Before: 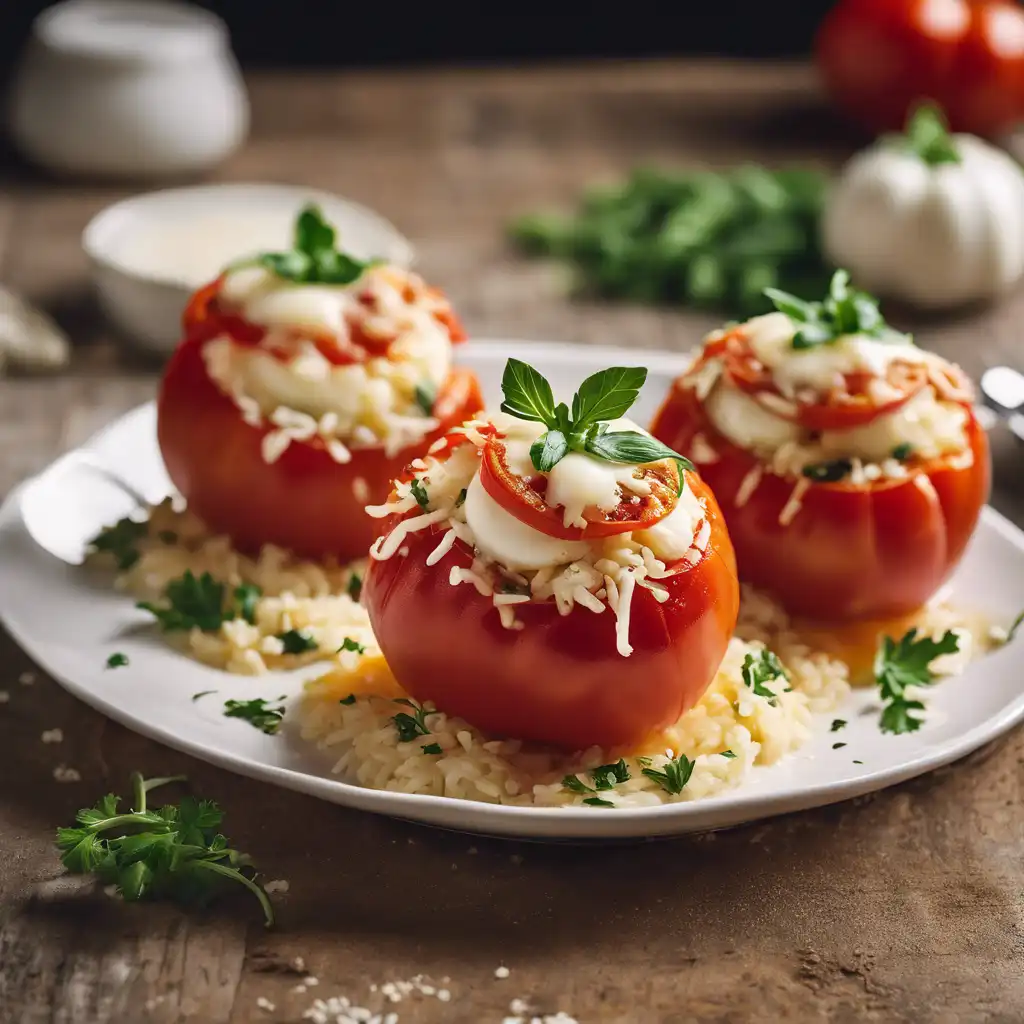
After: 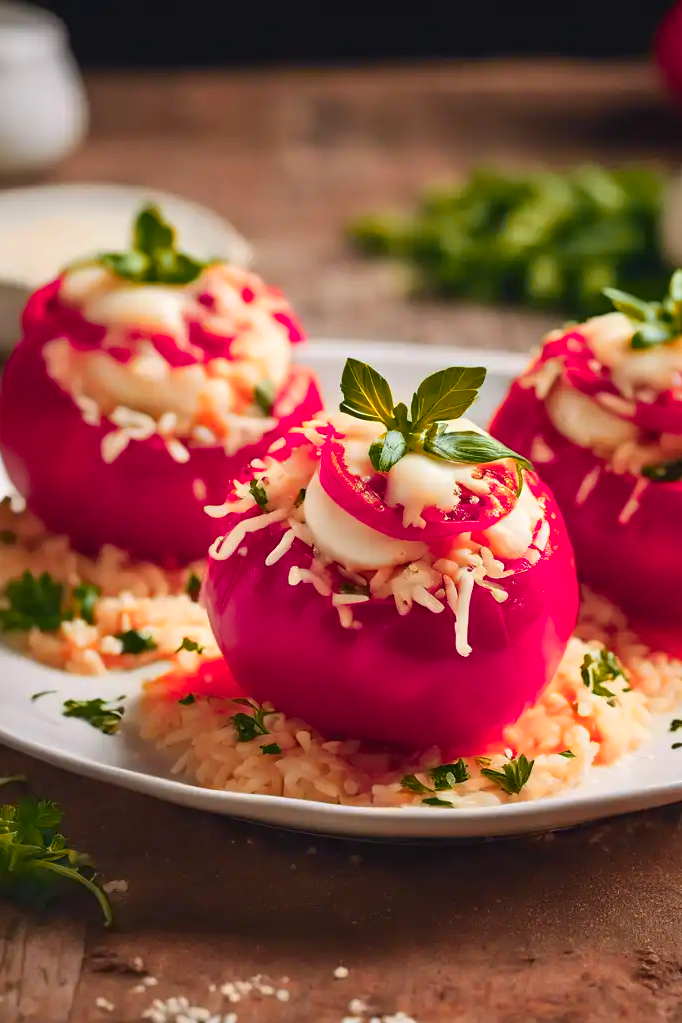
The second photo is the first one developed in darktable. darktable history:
crop and rotate: left 15.754%, right 17.579%
color zones: curves: ch1 [(0.24, 0.634) (0.75, 0.5)]; ch2 [(0.253, 0.437) (0.745, 0.491)], mix 102.12%
